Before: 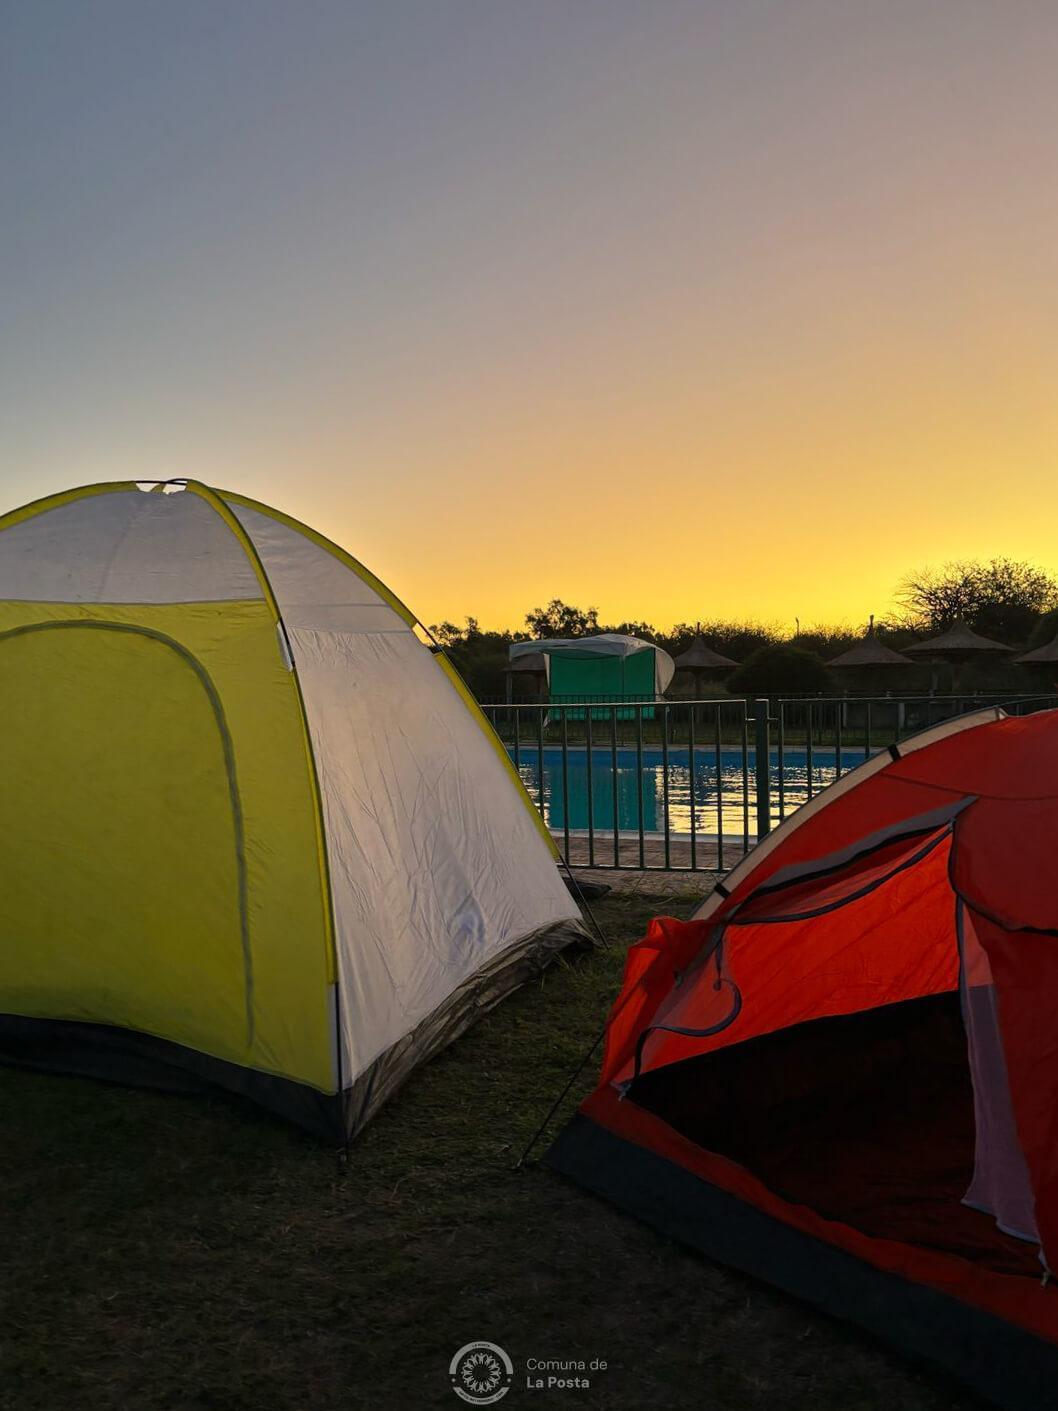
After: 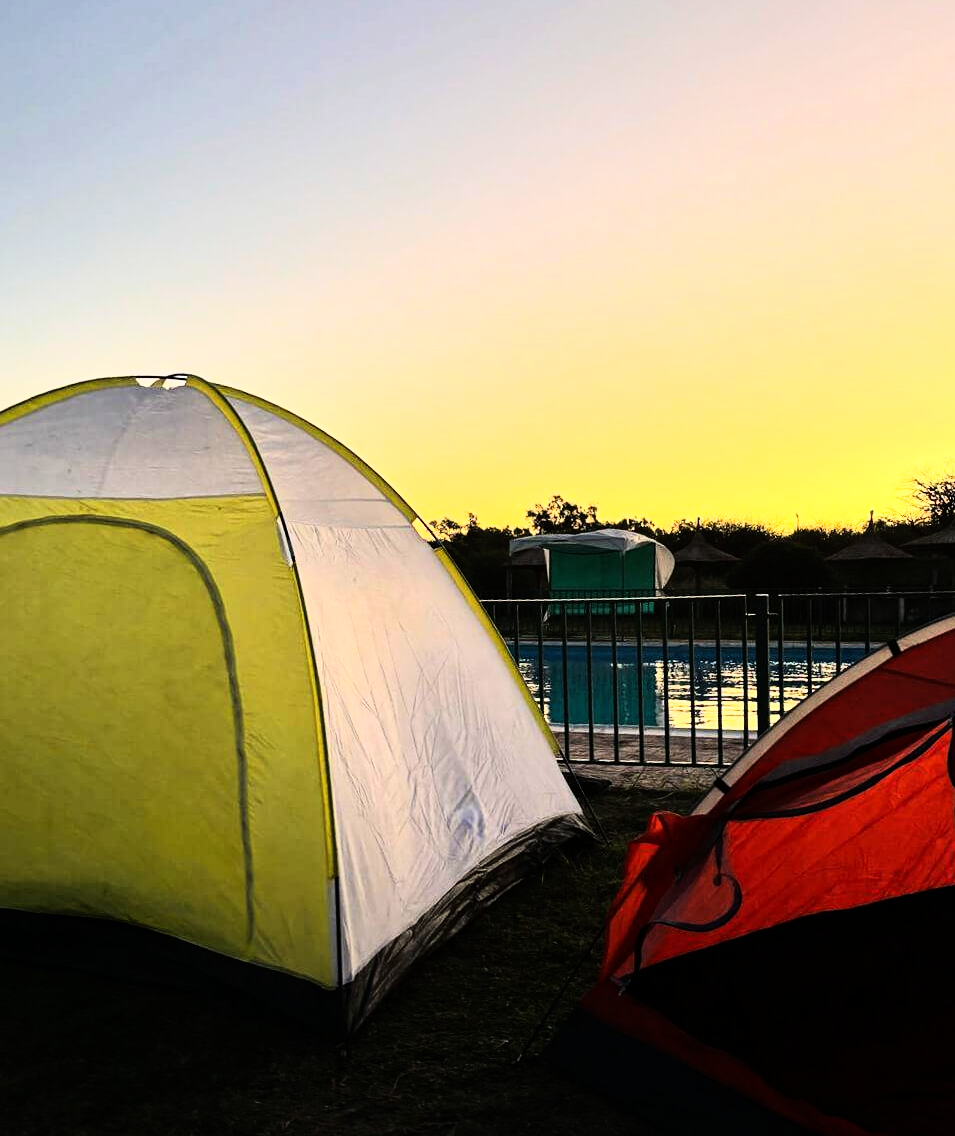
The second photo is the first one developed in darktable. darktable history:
crop: top 7.49%, right 9.717%, bottom 11.943%
rgb curve: curves: ch0 [(0, 0) (0.21, 0.15) (0.24, 0.21) (0.5, 0.75) (0.75, 0.96) (0.89, 0.99) (1, 1)]; ch1 [(0, 0.02) (0.21, 0.13) (0.25, 0.2) (0.5, 0.67) (0.75, 0.9) (0.89, 0.97) (1, 1)]; ch2 [(0, 0.02) (0.21, 0.13) (0.25, 0.2) (0.5, 0.67) (0.75, 0.9) (0.89, 0.97) (1, 1)], compensate middle gray true
